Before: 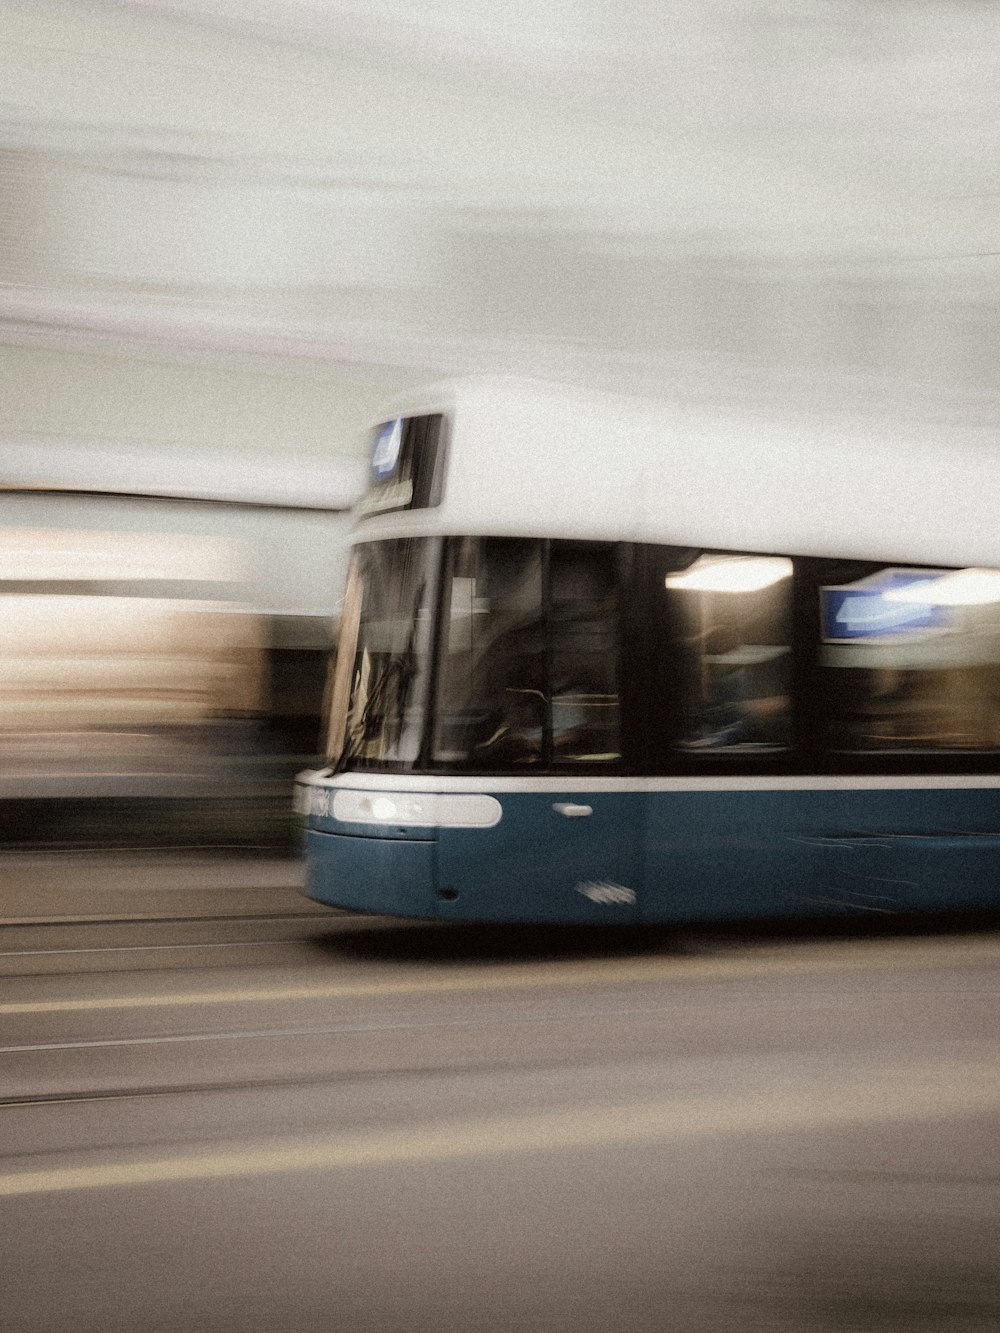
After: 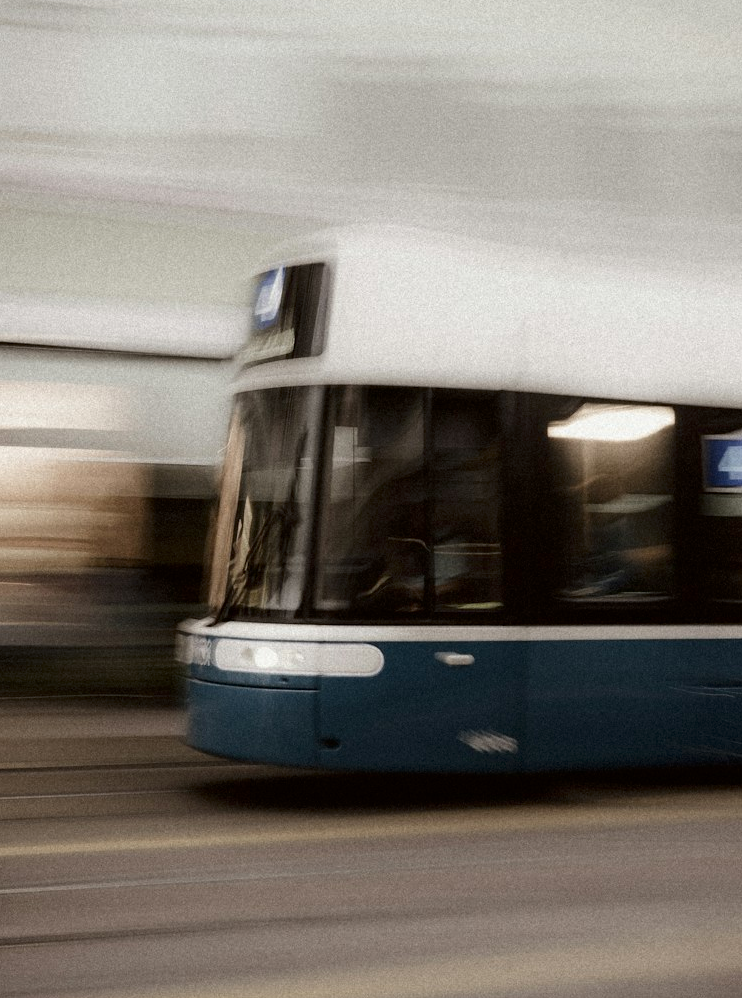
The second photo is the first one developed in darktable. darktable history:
crop and rotate: left 11.843%, top 11.395%, right 13.867%, bottom 13.699%
contrast brightness saturation: contrast 0.067, brightness -0.134, saturation 0.061
